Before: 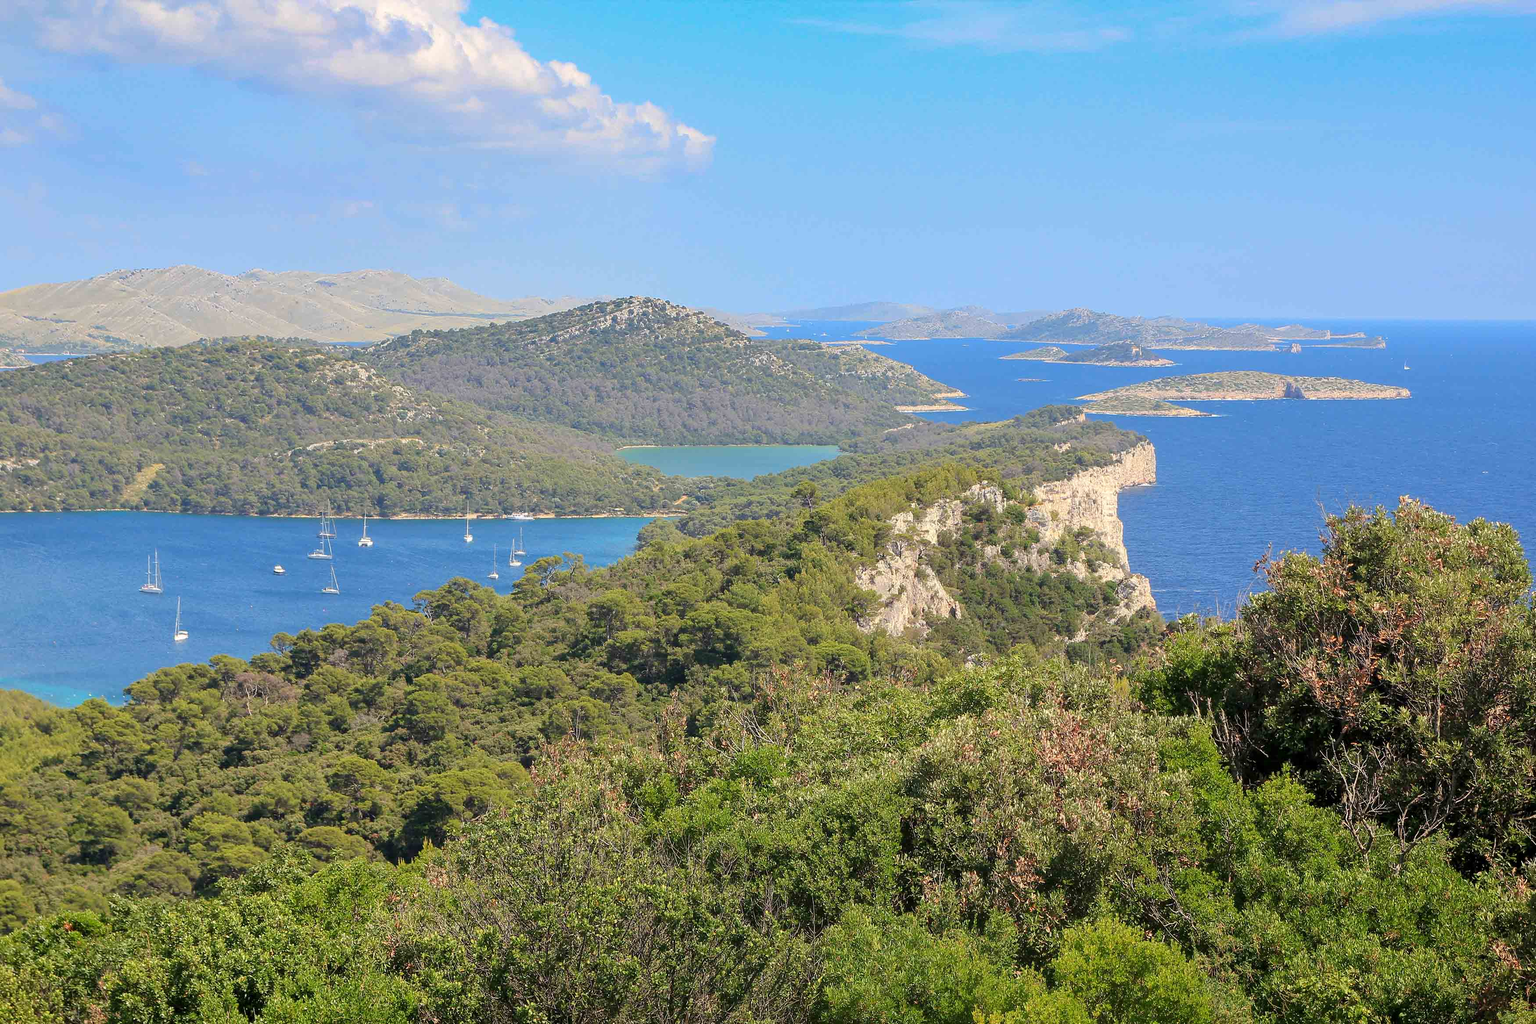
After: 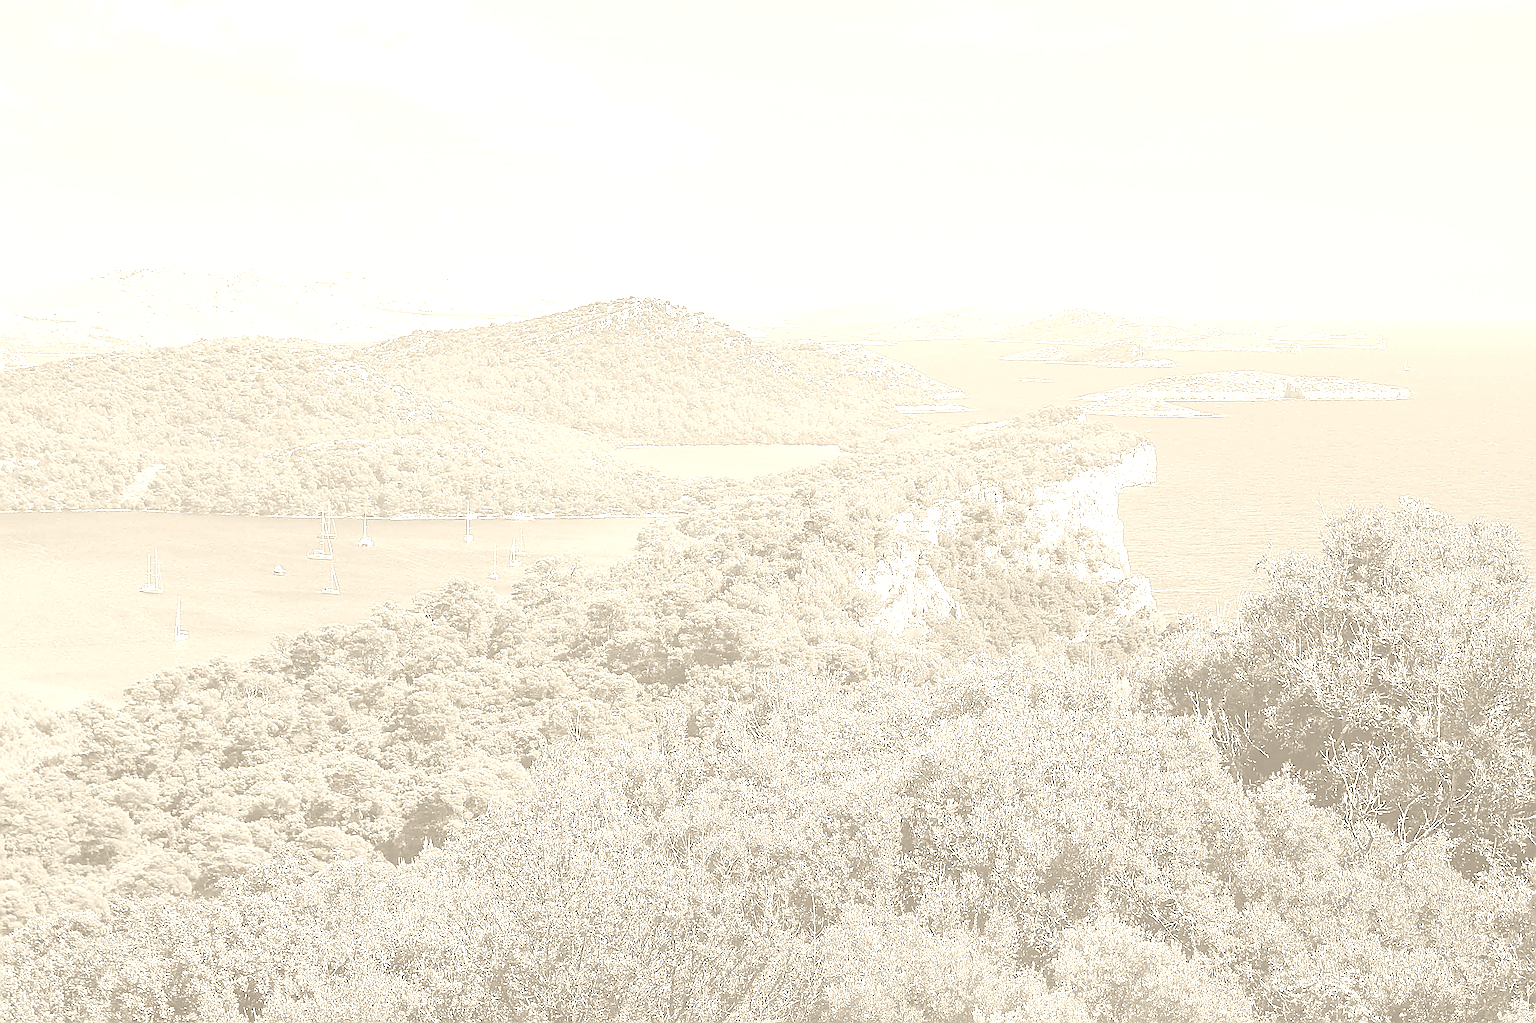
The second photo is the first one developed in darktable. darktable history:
colorize: hue 36°, saturation 71%, lightness 80.79%
sharpen: amount 2
